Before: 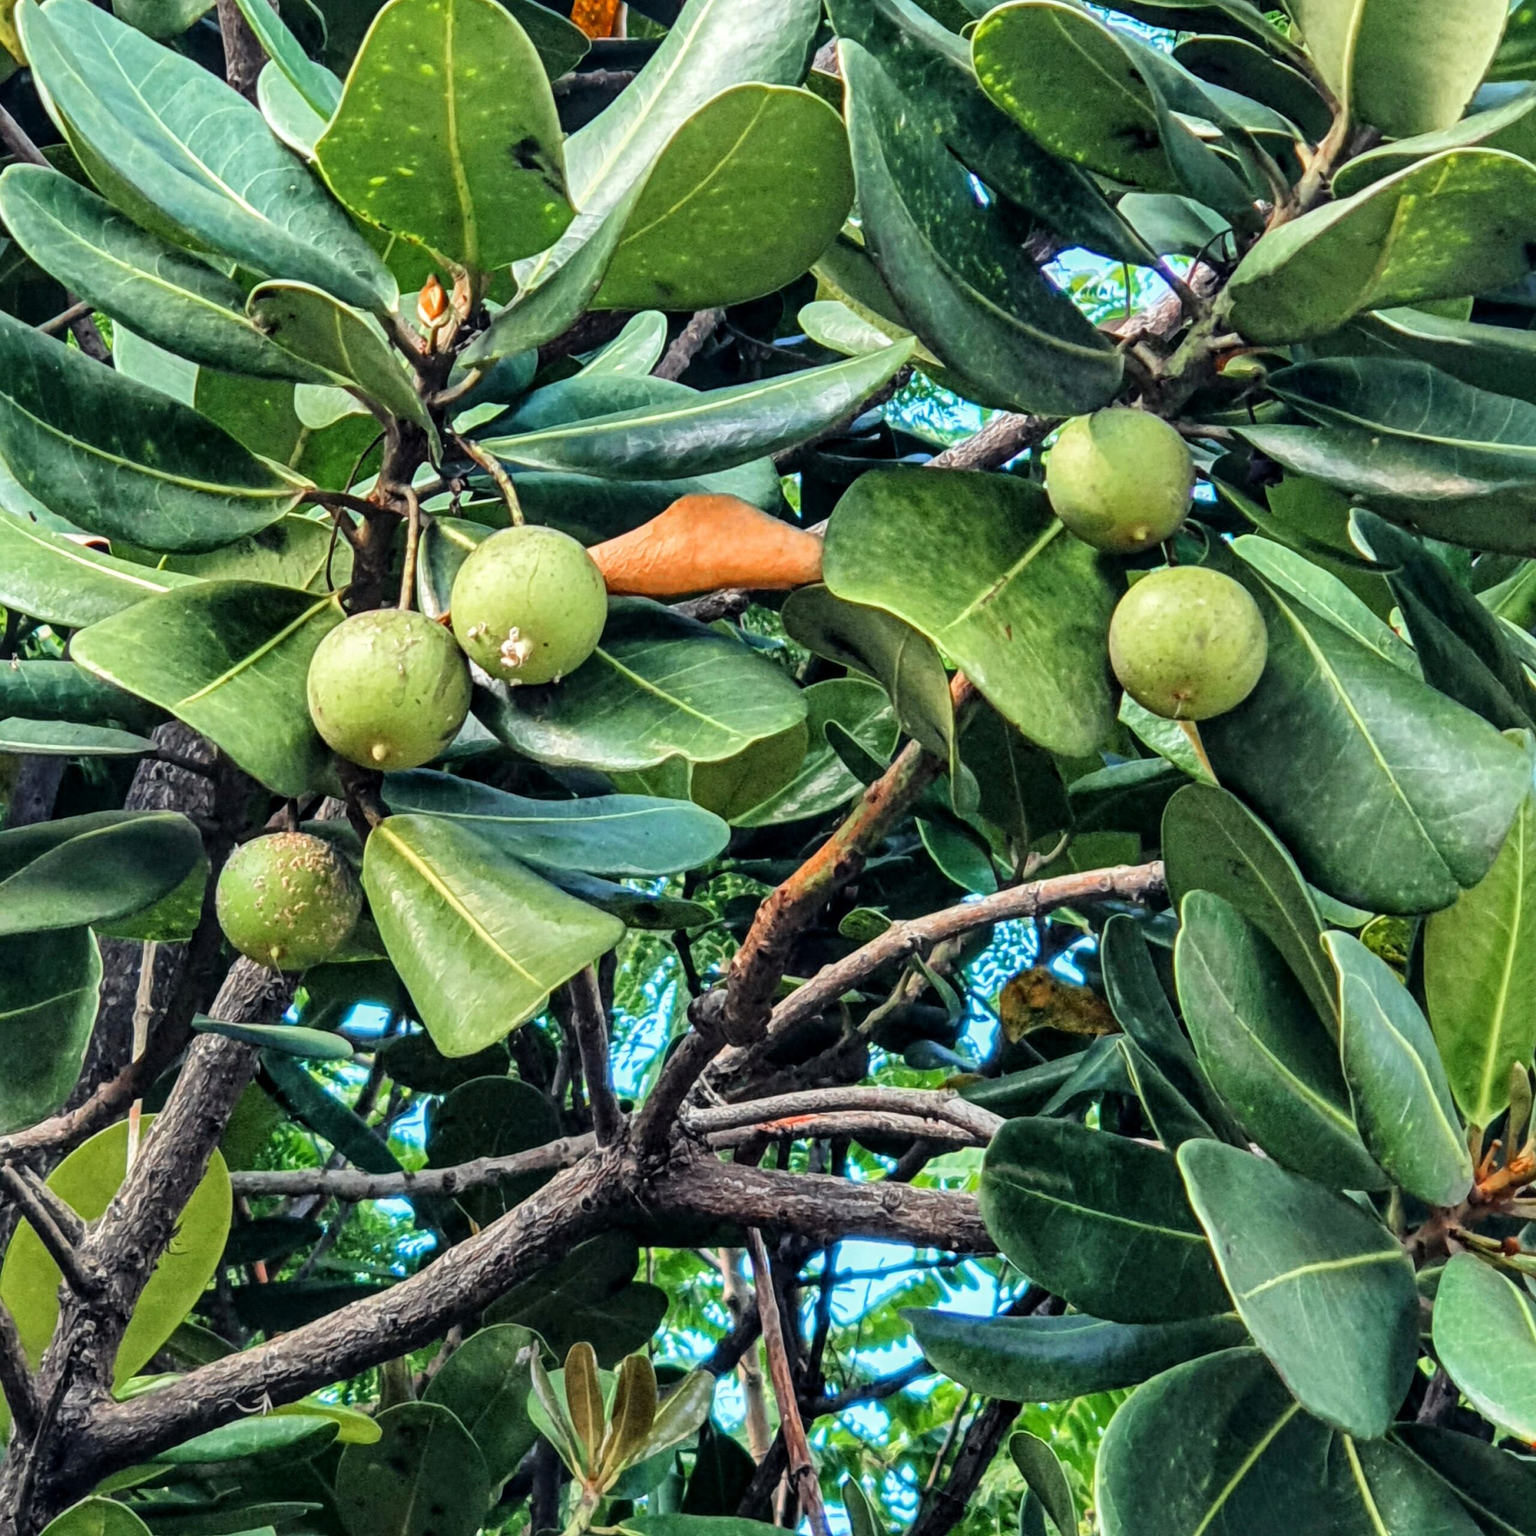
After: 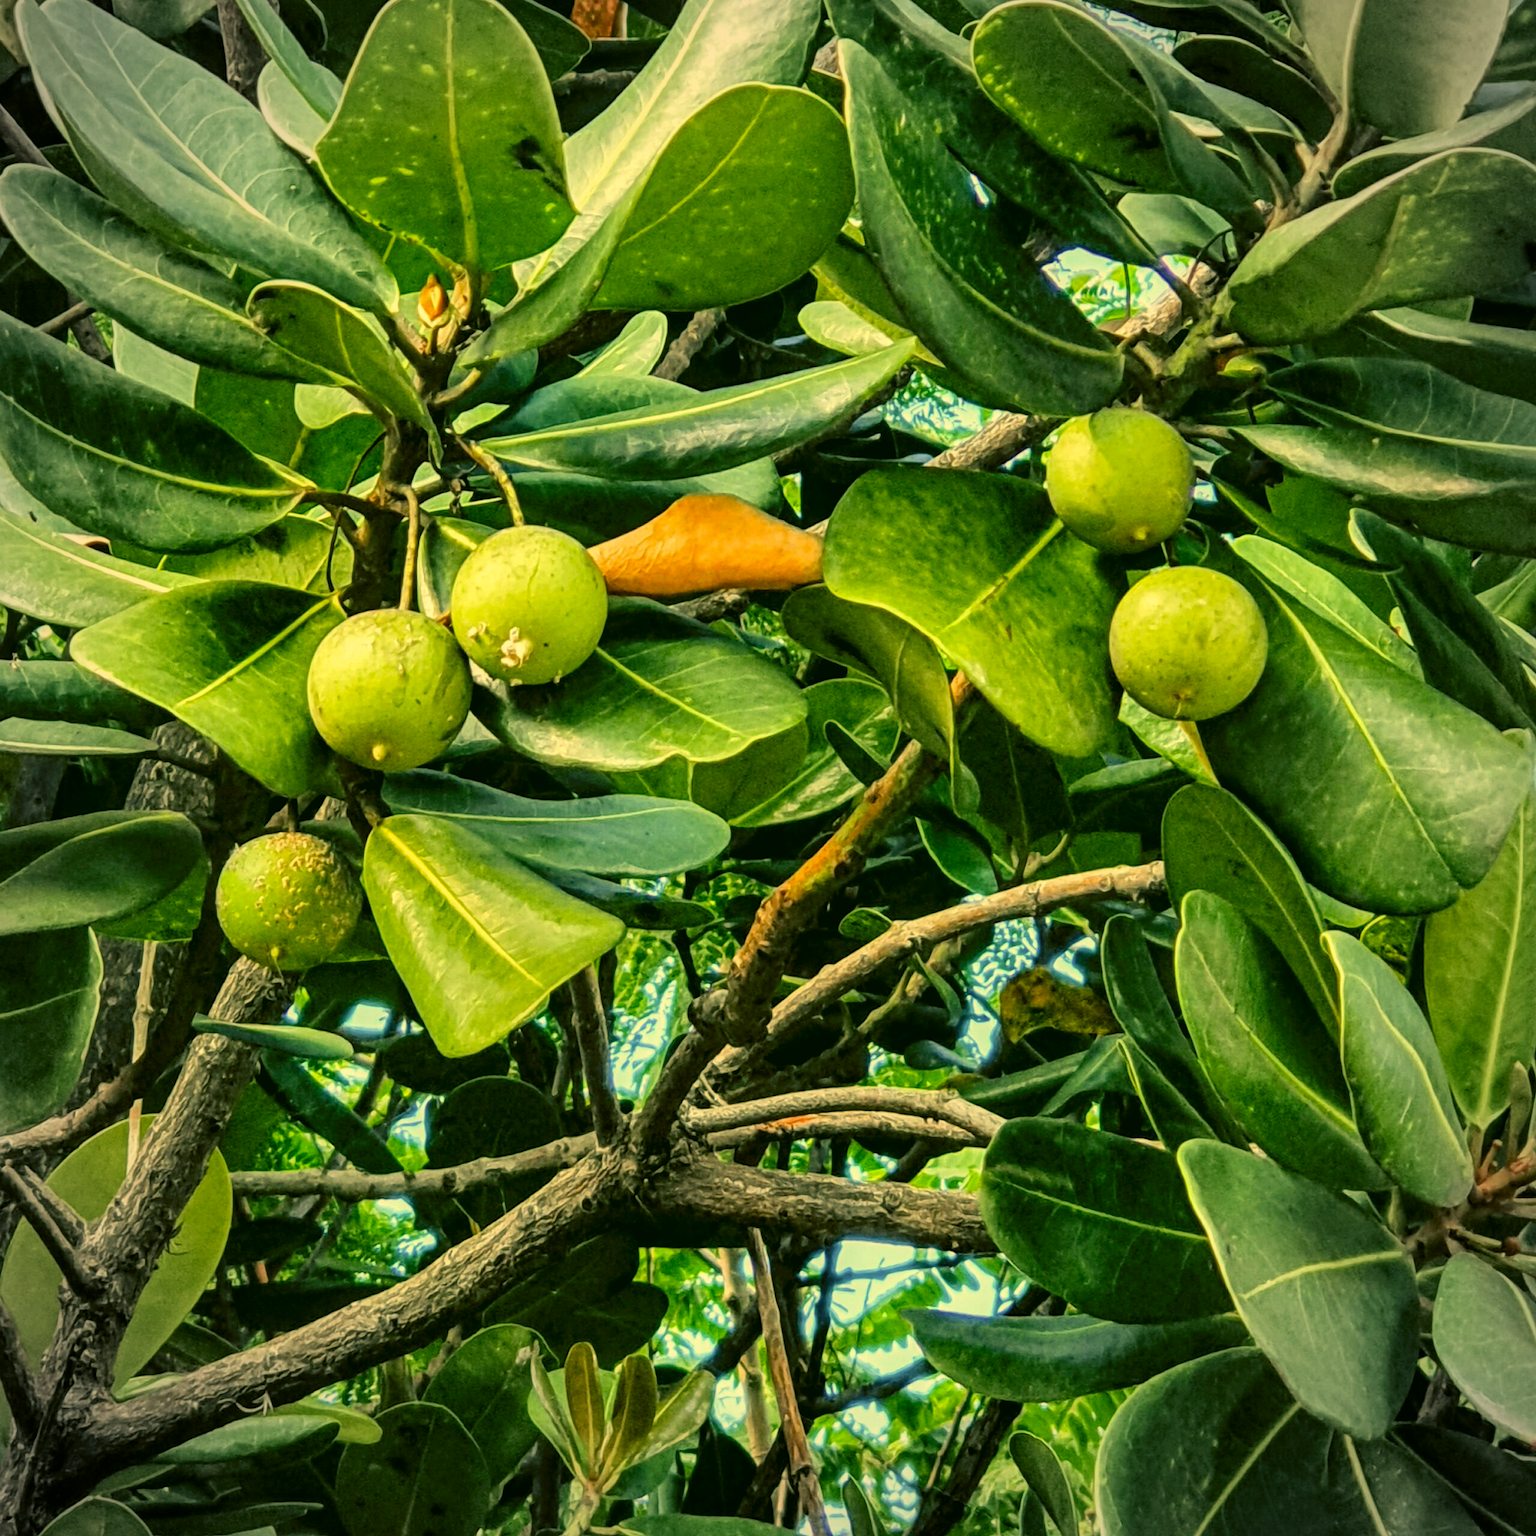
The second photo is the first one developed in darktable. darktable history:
vignetting: automatic ratio true
color balance: lift [1.001, 1.007, 1, 0.993], gamma [1.023, 1.026, 1.01, 0.974], gain [0.964, 1.059, 1.073, 0.927]
color correction: highlights a* 5.62, highlights b* 33.57, shadows a* -25.86, shadows b* 4.02
